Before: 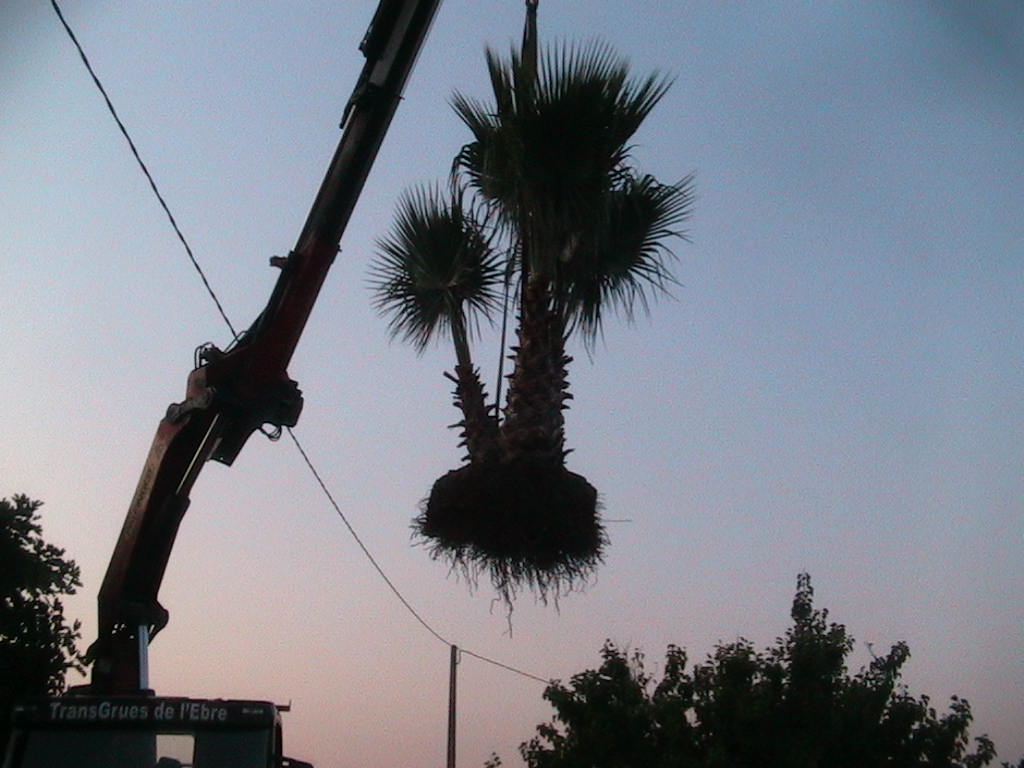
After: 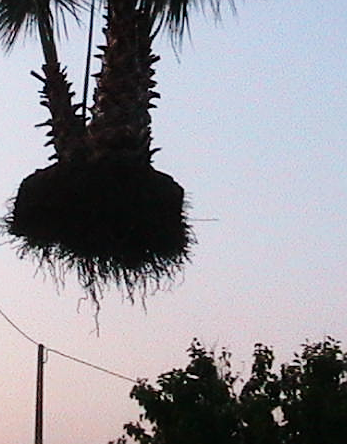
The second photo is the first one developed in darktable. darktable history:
crop: left 40.418%, top 39.267%, right 25.643%, bottom 2.791%
sharpen: on, module defaults
base curve: curves: ch0 [(0, 0) (0.028, 0.03) (0.121, 0.232) (0.46, 0.748) (0.859, 0.968) (1, 1)], preserve colors none
